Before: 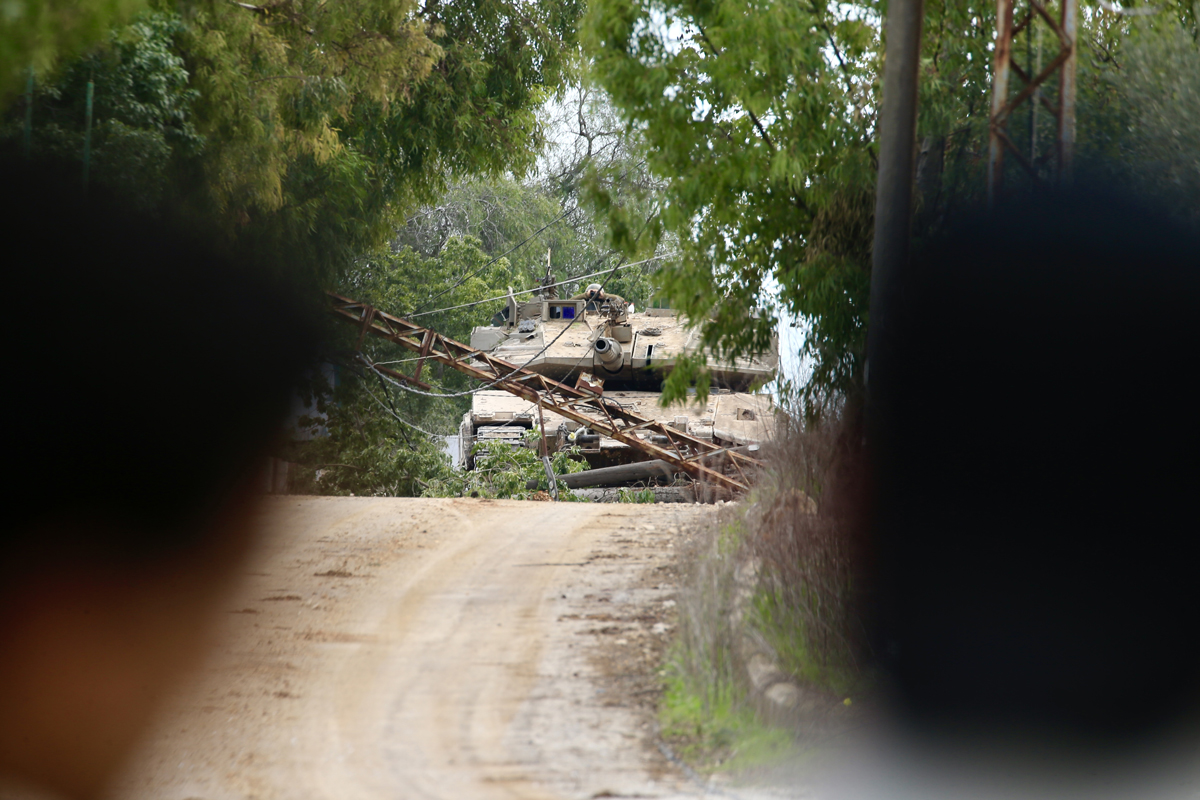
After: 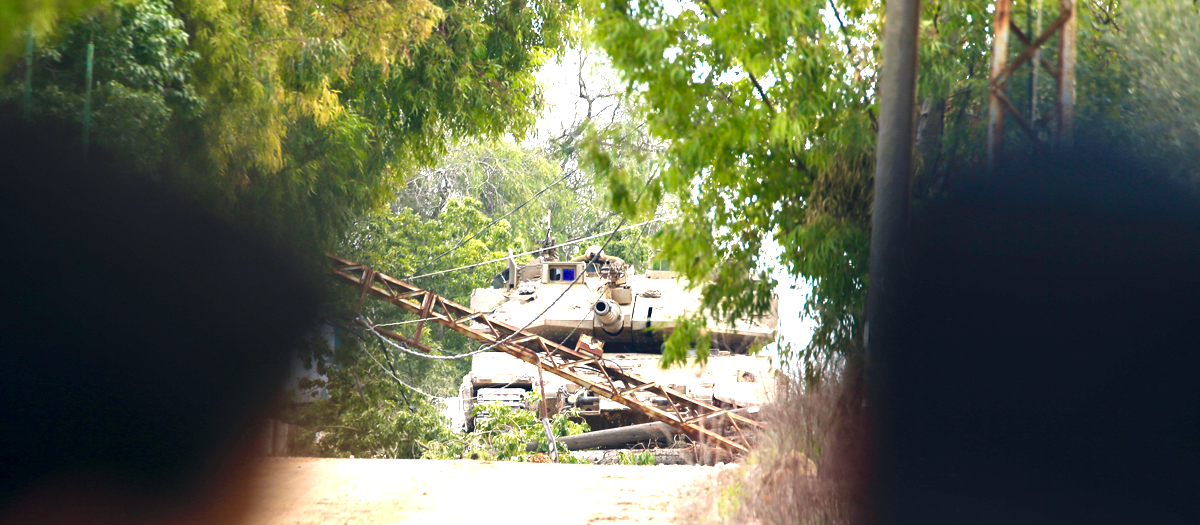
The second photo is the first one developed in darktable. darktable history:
color balance rgb: shadows lift › hue 87.51°, highlights gain › chroma 1.62%, highlights gain › hue 55.1°, global offset › chroma 0.06%, global offset › hue 253.66°, linear chroma grading › global chroma 0.5%, perceptual saturation grading › global saturation 16.38%
exposure: exposure 1.5 EV, compensate highlight preservation false
crop and rotate: top 4.848%, bottom 29.503%
